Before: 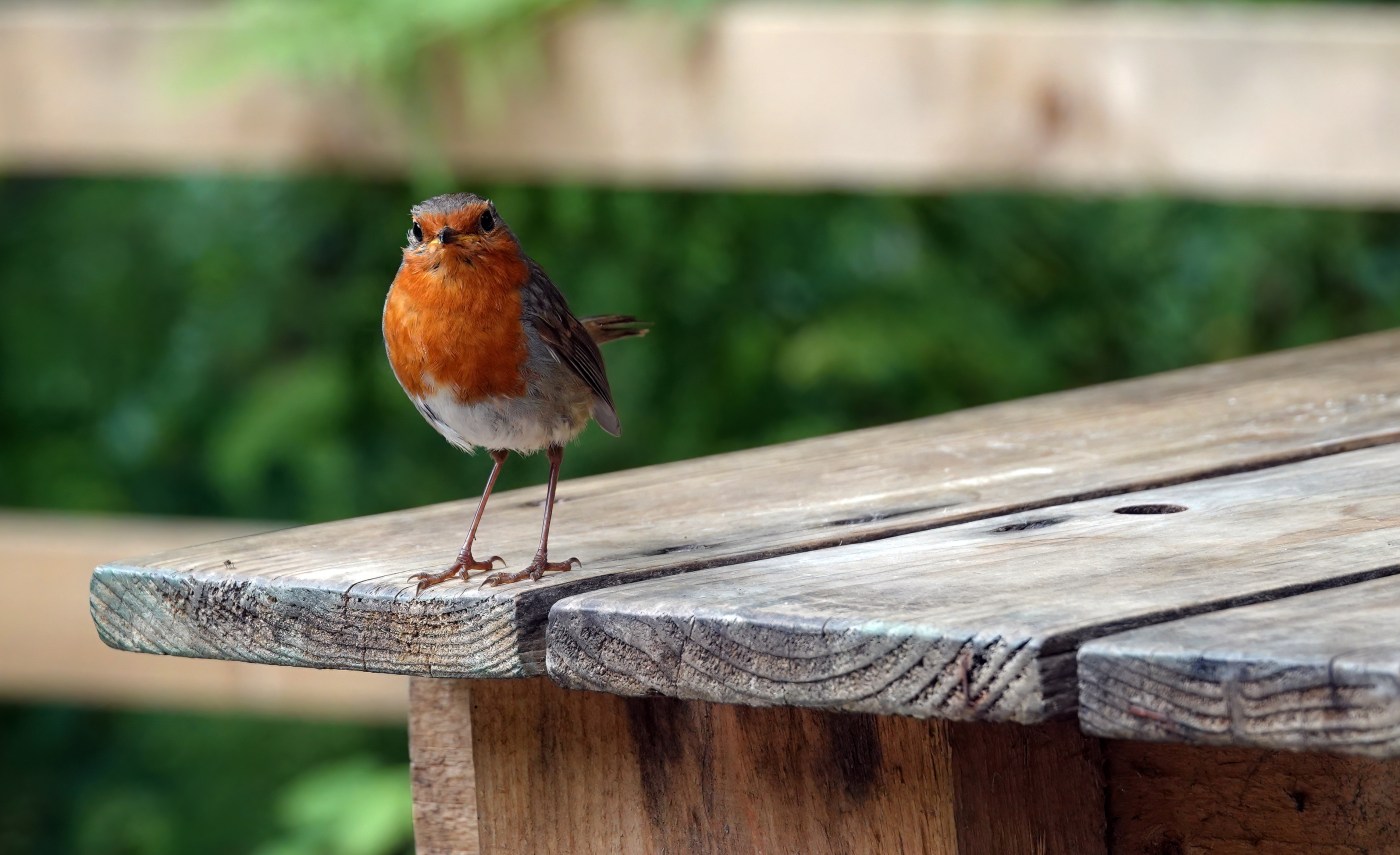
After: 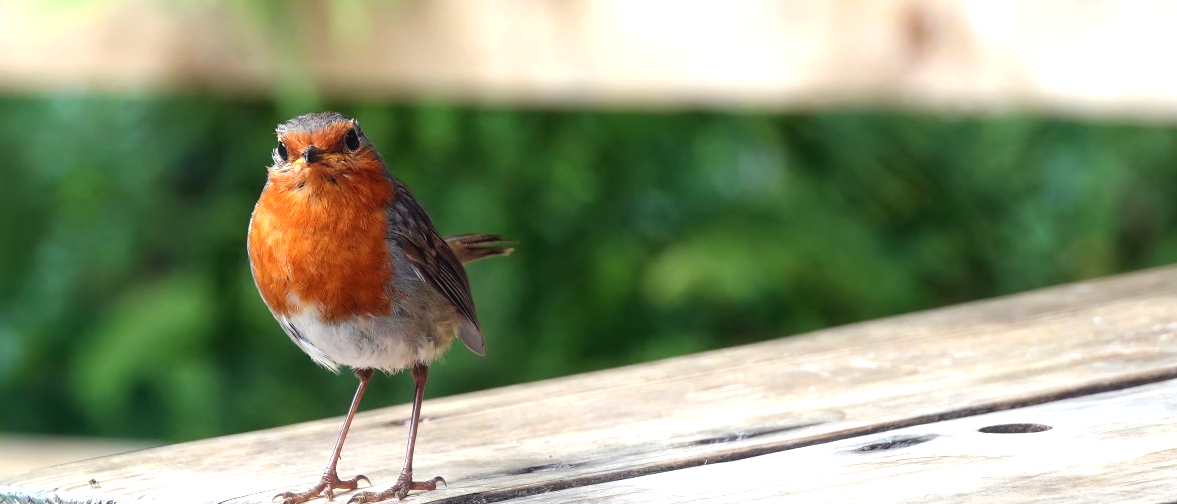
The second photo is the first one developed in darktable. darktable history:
crop and rotate: left 9.691%, top 9.5%, right 6.195%, bottom 31.471%
haze removal: strength -0.046, compatibility mode true, adaptive false
exposure: black level correction 0, exposure 0.693 EV, compensate exposure bias true, compensate highlight preservation false
